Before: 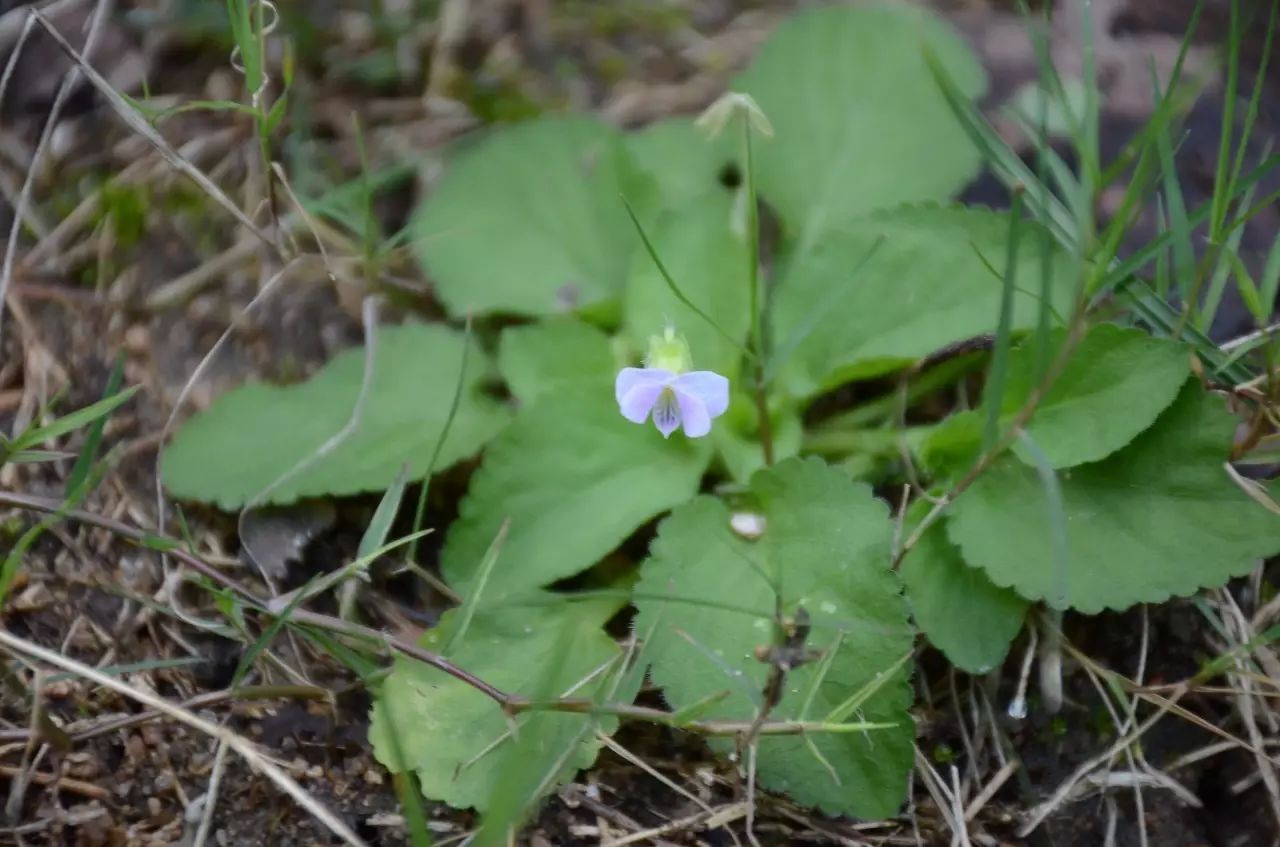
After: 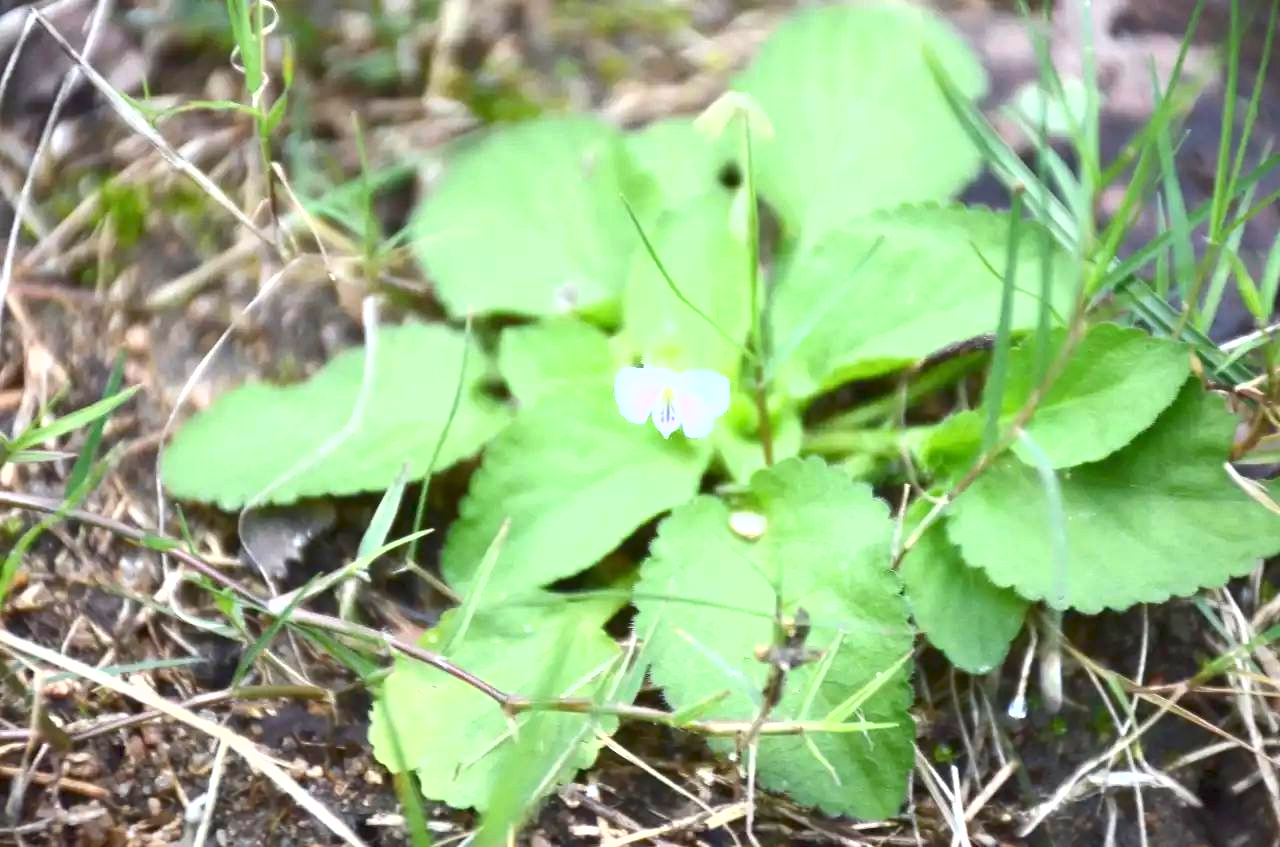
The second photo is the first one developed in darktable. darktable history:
shadows and highlights: shadows 4.09, highlights -17.97, soften with gaussian
tone equalizer: -8 EV 0.256 EV, -7 EV 0.417 EV, -6 EV 0.386 EV, -5 EV 0.267 EV, -3 EV -0.274 EV, -2 EV -0.415 EV, -1 EV -0.401 EV, +0 EV -0.231 EV
exposure: exposure 2.053 EV, compensate highlight preservation false
